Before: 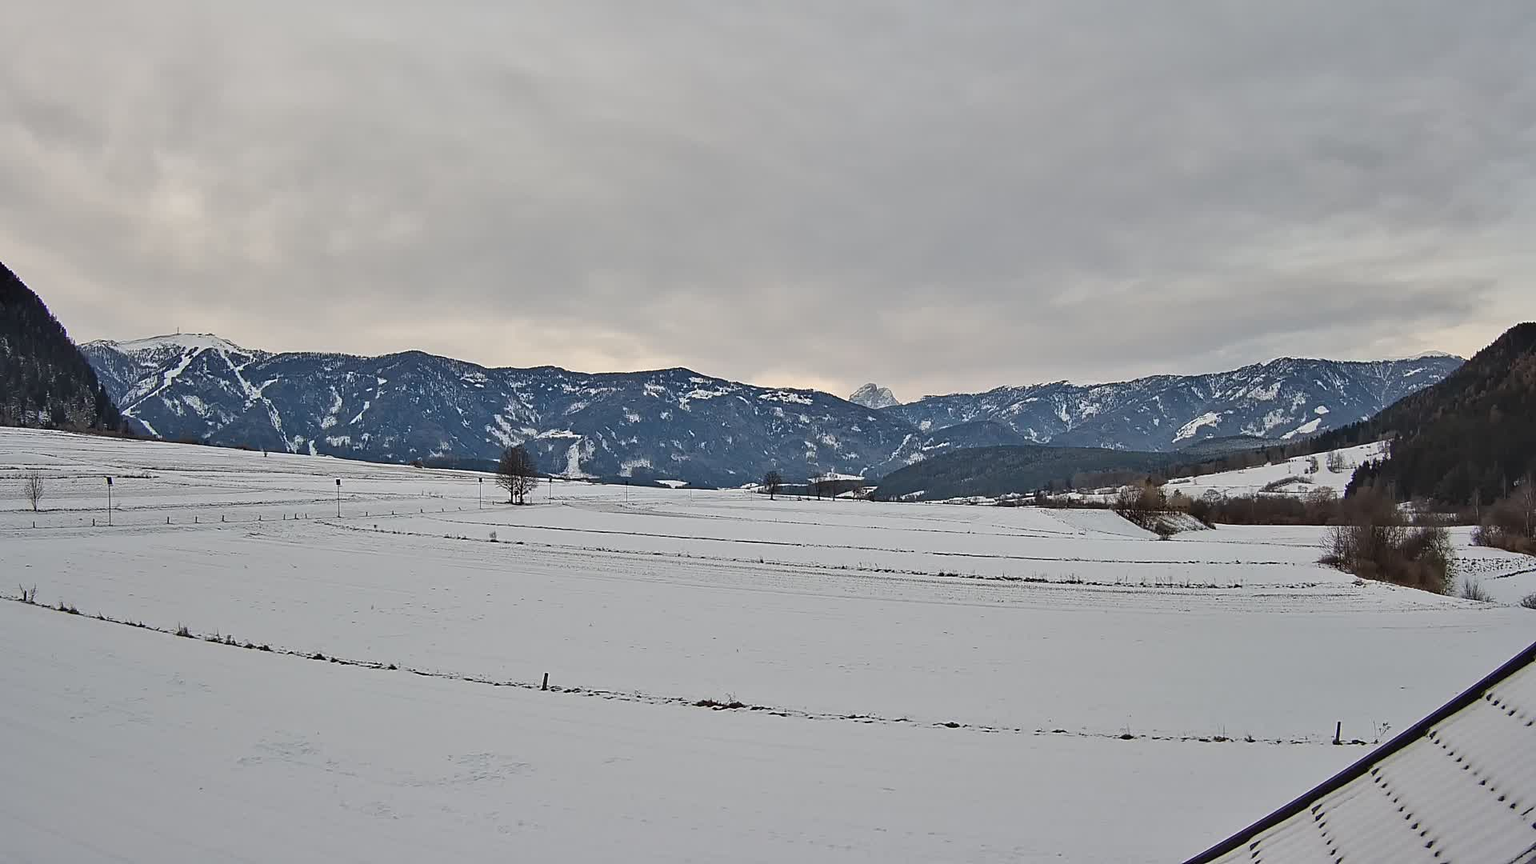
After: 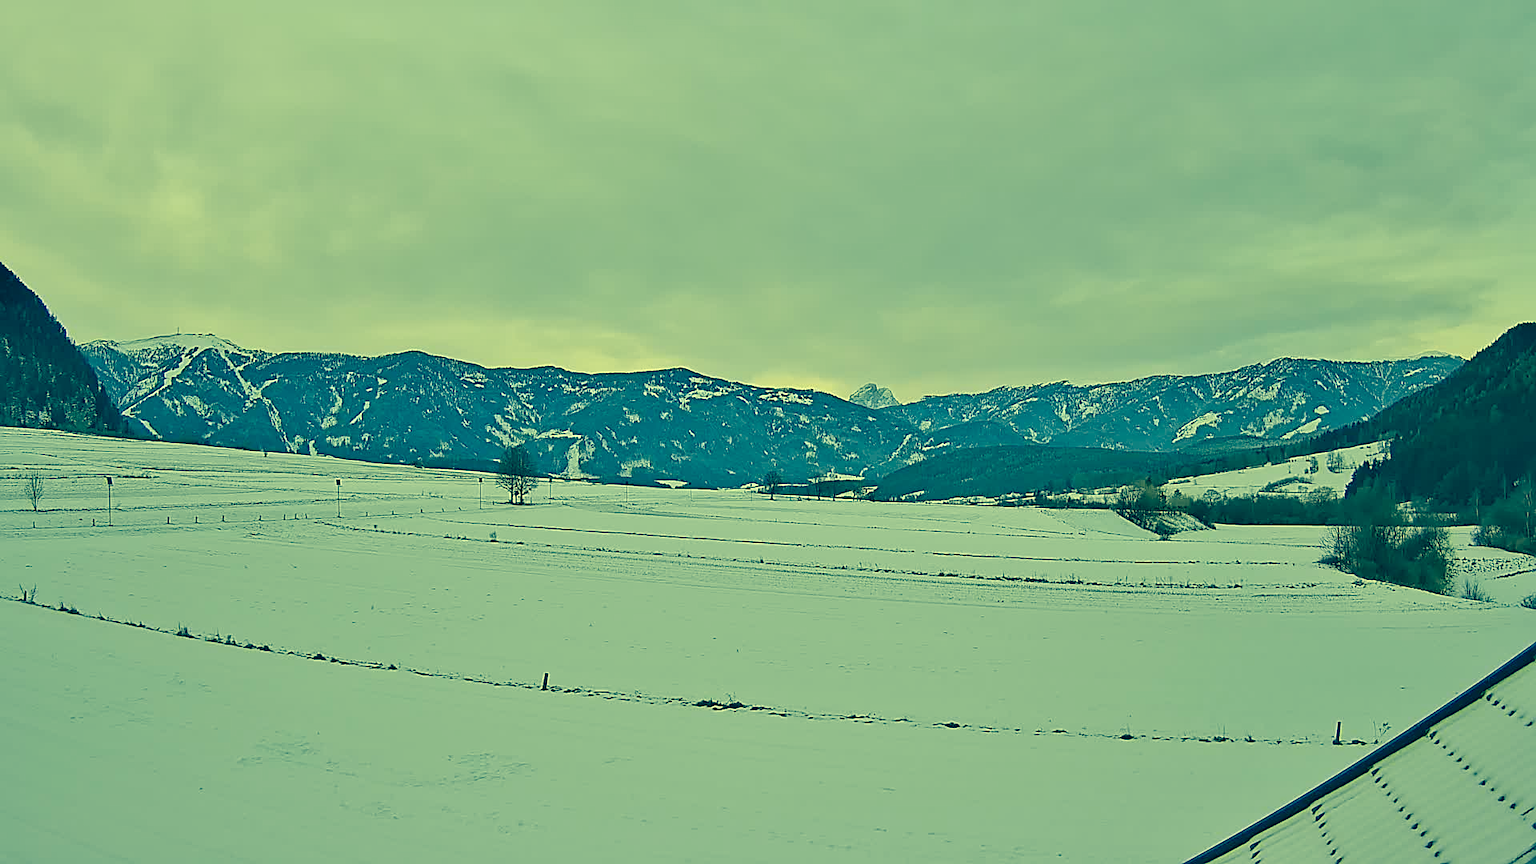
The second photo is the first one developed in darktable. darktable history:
exposure: exposure -0.205 EV, compensate exposure bias true, compensate highlight preservation false
sharpen: on, module defaults
contrast brightness saturation: brightness 0.146
color correction: highlights a* -15.91, highlights b* 39.76, shadows a* -39.47, shadows b* -25.7
